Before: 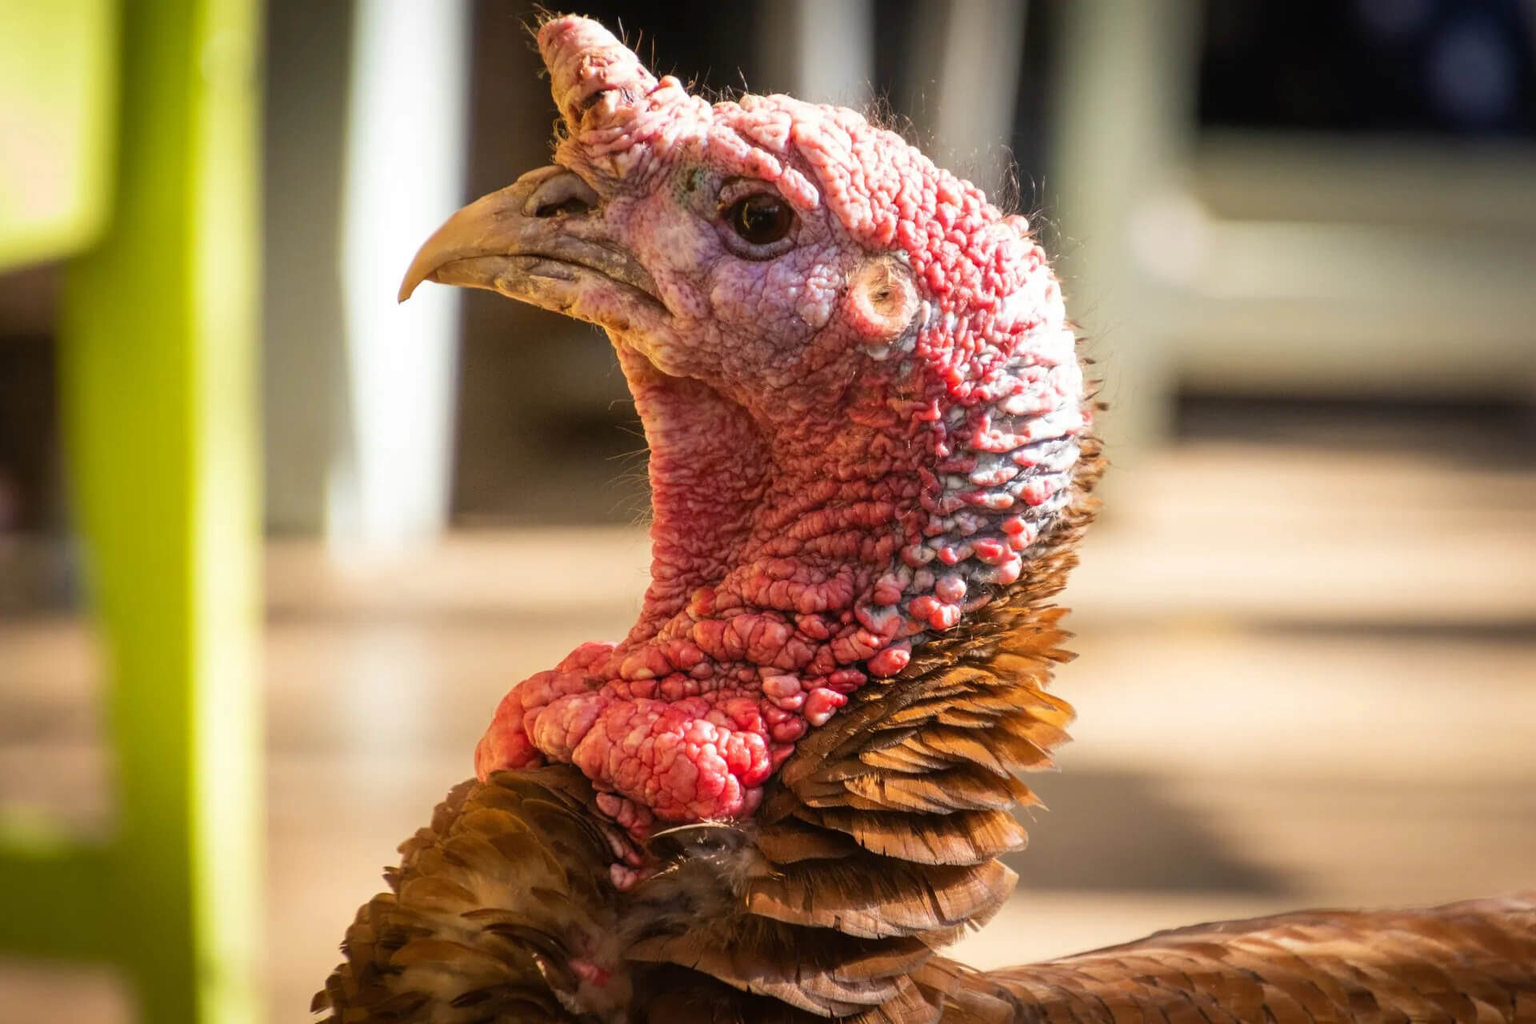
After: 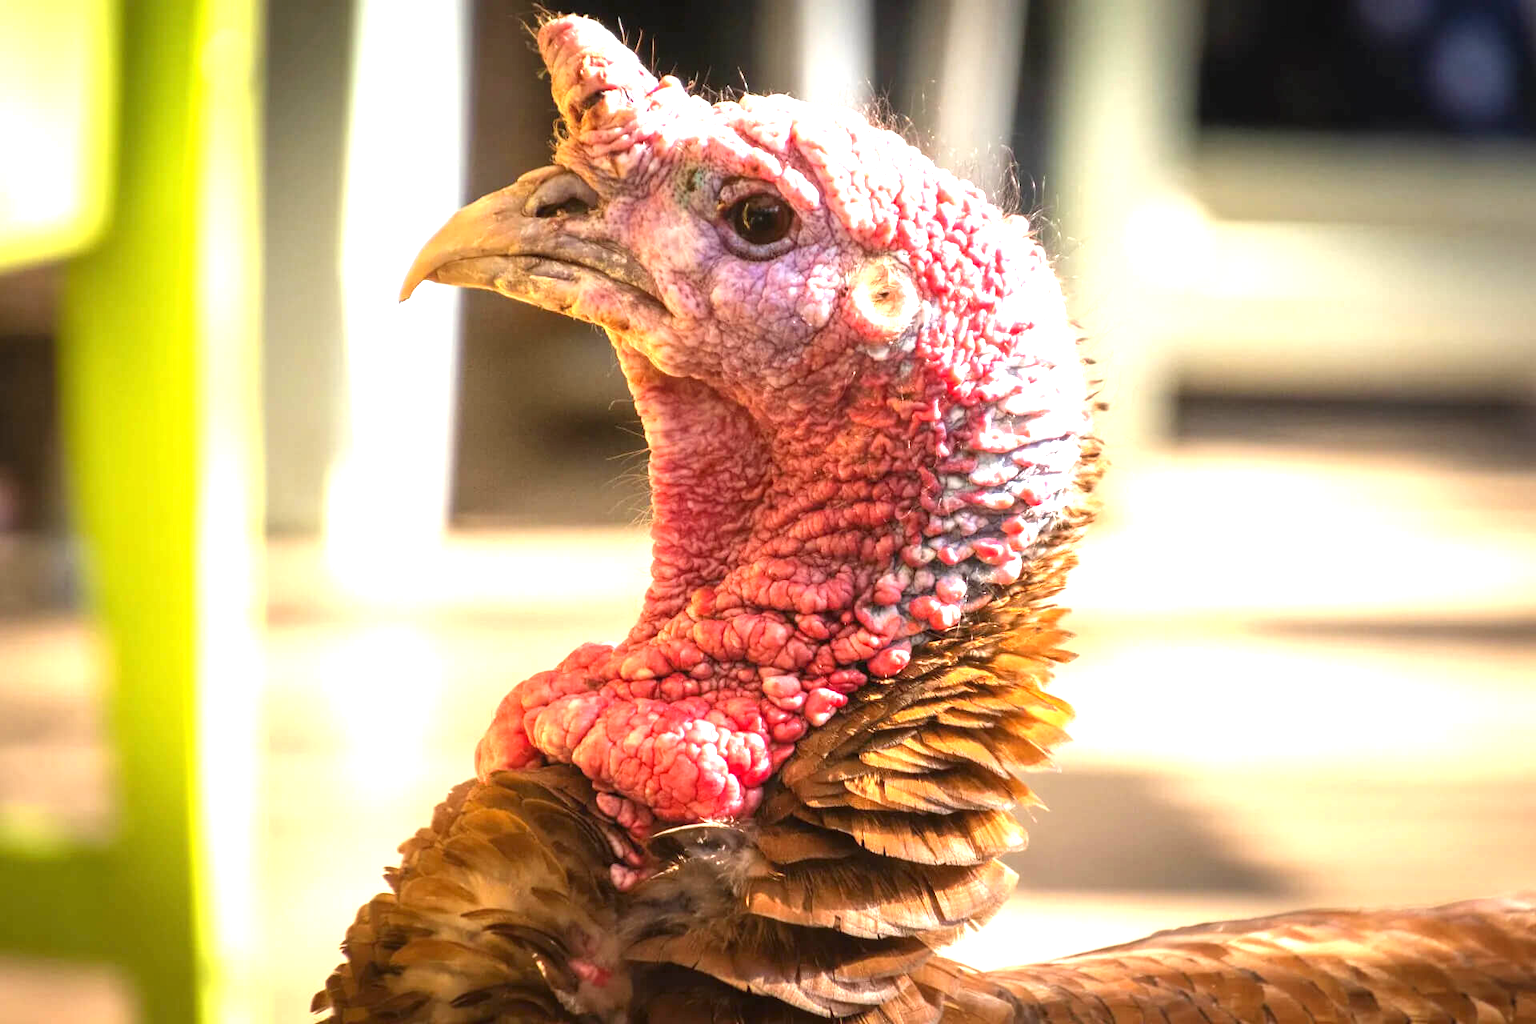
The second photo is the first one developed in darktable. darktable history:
exposure: black level correction 0, exposure 1.199 EV, compensate highlight preservation false
tone equalizer: edges refinement/feathering 500, mask exposure compensation -1.57 EV, preserve details no
